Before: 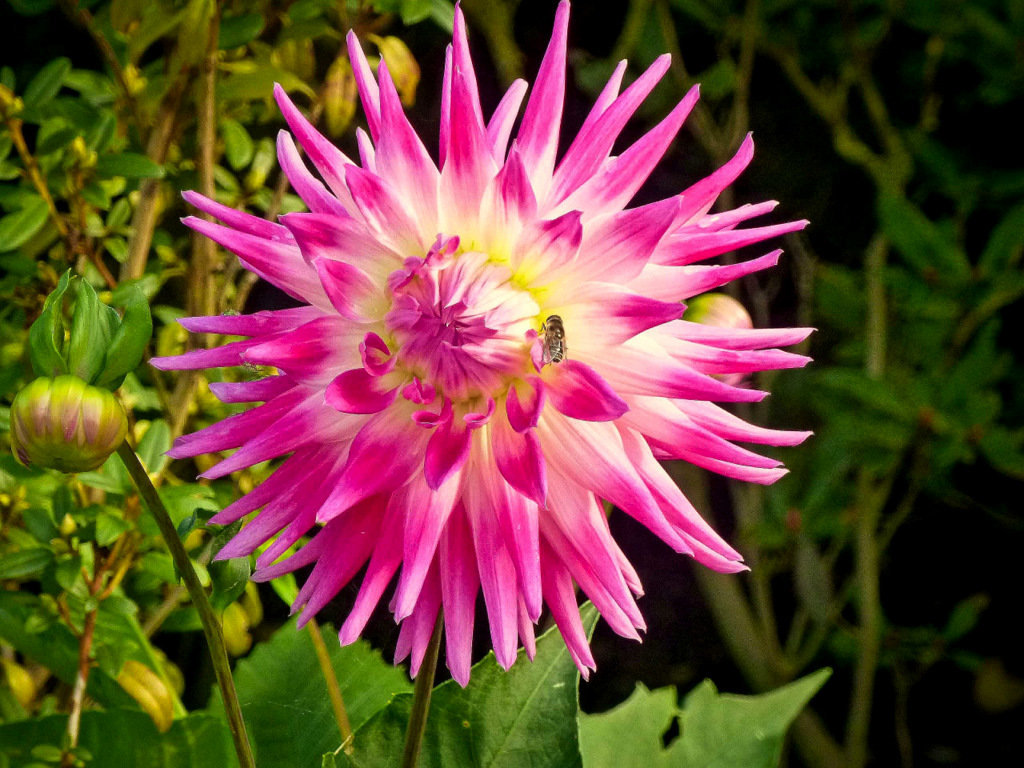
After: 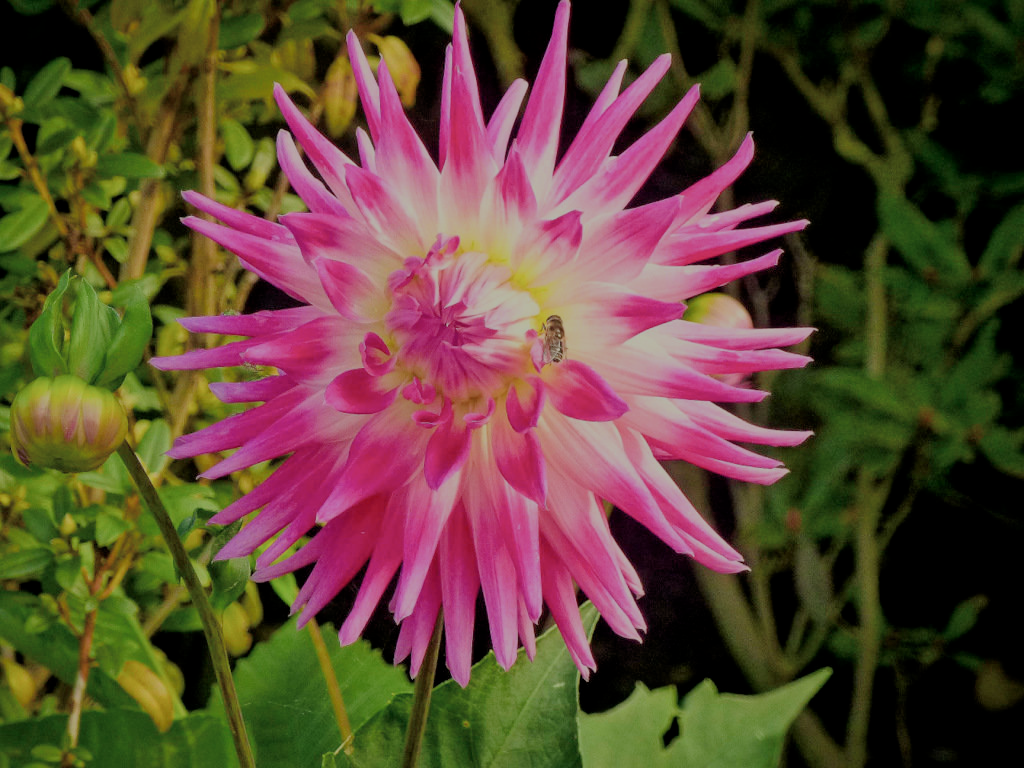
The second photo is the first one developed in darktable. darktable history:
filmic rgb: middle gray luminance 2.52%, black relative exposure -9.87 EV, white relative exposure 7 EV, dynamic range scaling 10.2%, target black luminance 0%, hardness 3.18, latitude 44.44%, contrast 0.665, highlights saturation mix 3.66%, shadows ↔ highlights balance 13.09%
